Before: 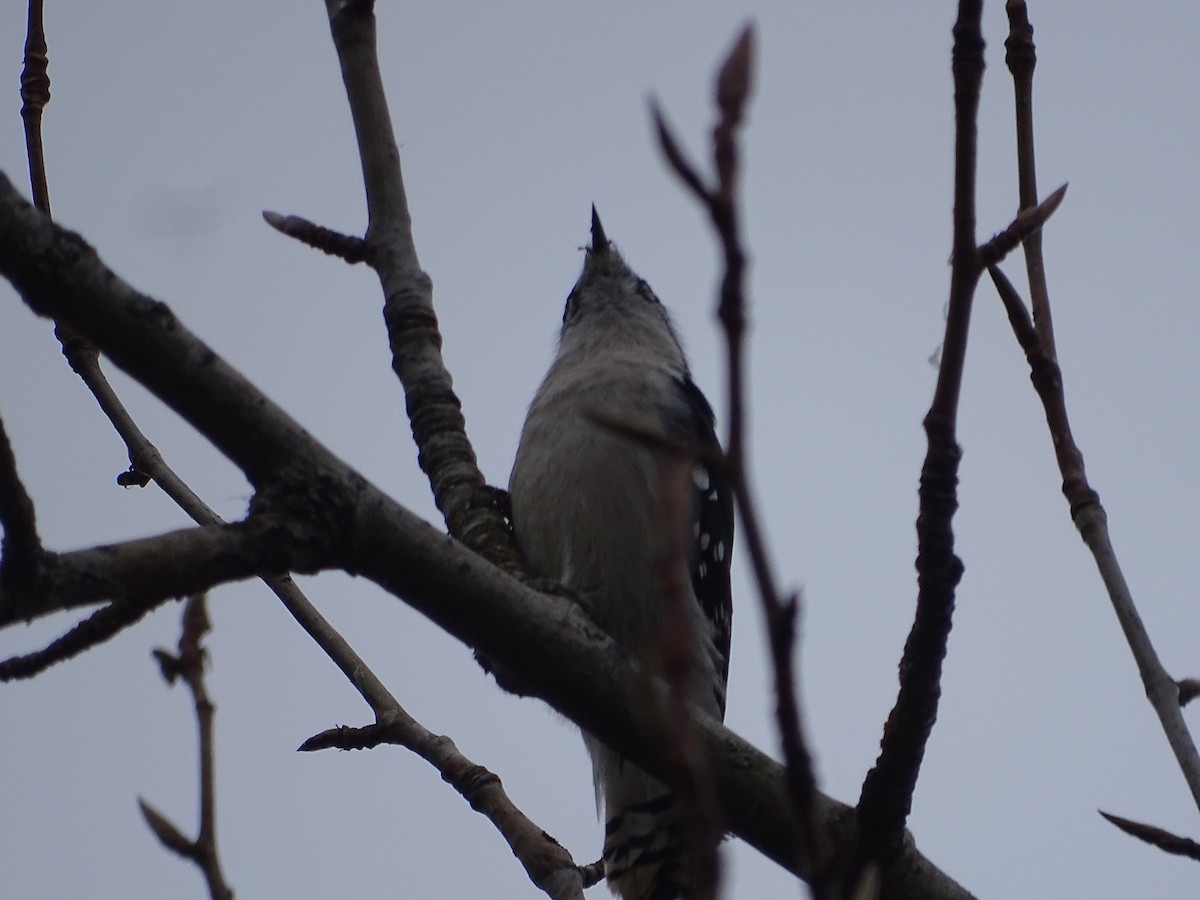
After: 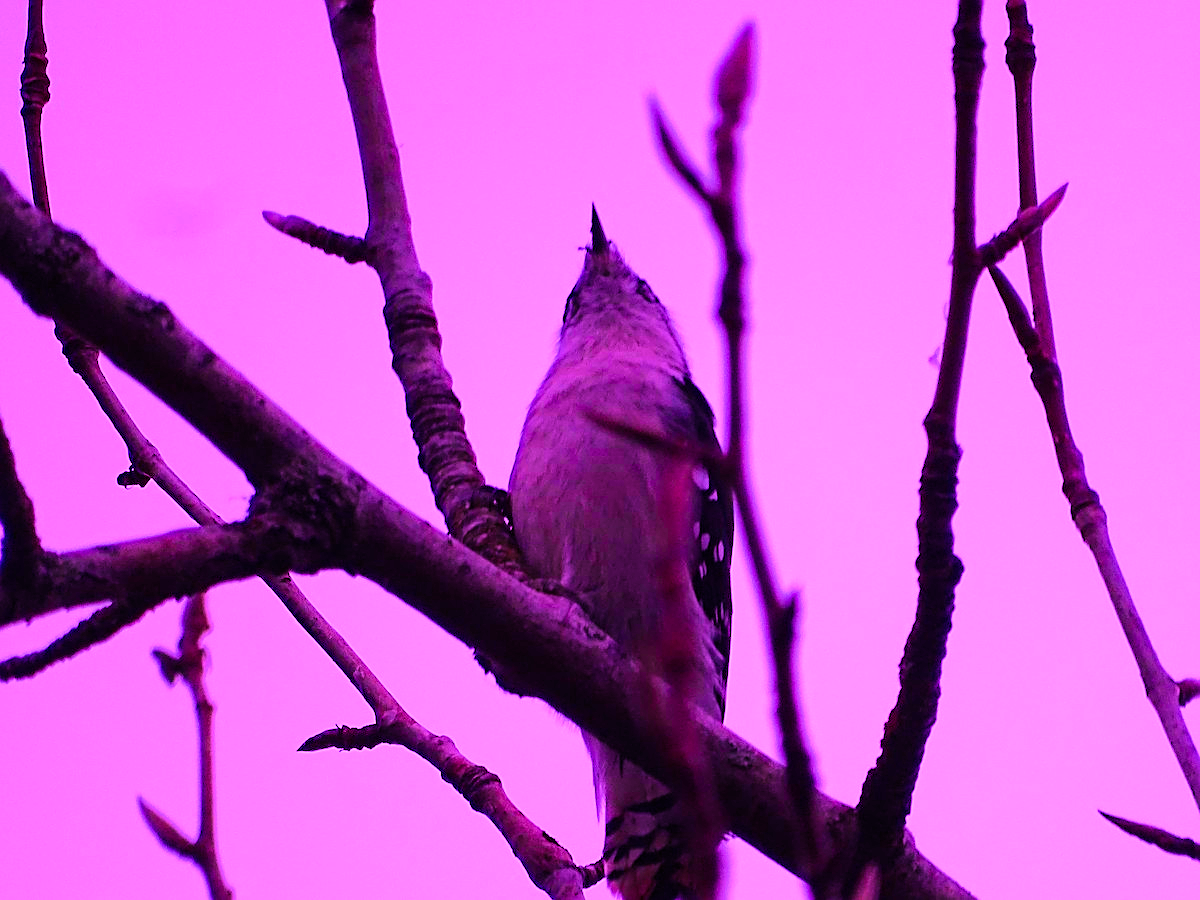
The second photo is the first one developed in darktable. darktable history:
exposure: black level correction 0, exposure 0.7 EV, compensate exposure bias true, compensate highlight preservation false
filmic rgb: black relative exposure -7.15 EV, white relative exposure 5.36 EV, hardness 3.02, color science v6 (2022)
highlight reconstruction: iterations 1, diameter of reconstruction 64 px
lens correction: scale 1.01, crop 1, focal 85, aperture 2.8, distance 7.77, camera "Canon EOS RP", lens "Canon RF 85mm F2 MACRO IS STM"
raw denoise: x [[0, 0.25, 0.5, 0.75, 1] ×4]
sharpen: on, module defaults
white balance: red 1.803, blue 1.886
color balance rgb: linear chroma grading › global chroma 9%, perceptual saturation grading › global saturation 36%, perceptual saturation grading › shadows 35%, perceptual brilliance grading › global brilliance 21.21%, perceptual brilliance grading › shadows -35%, global vibrance 21.21%
